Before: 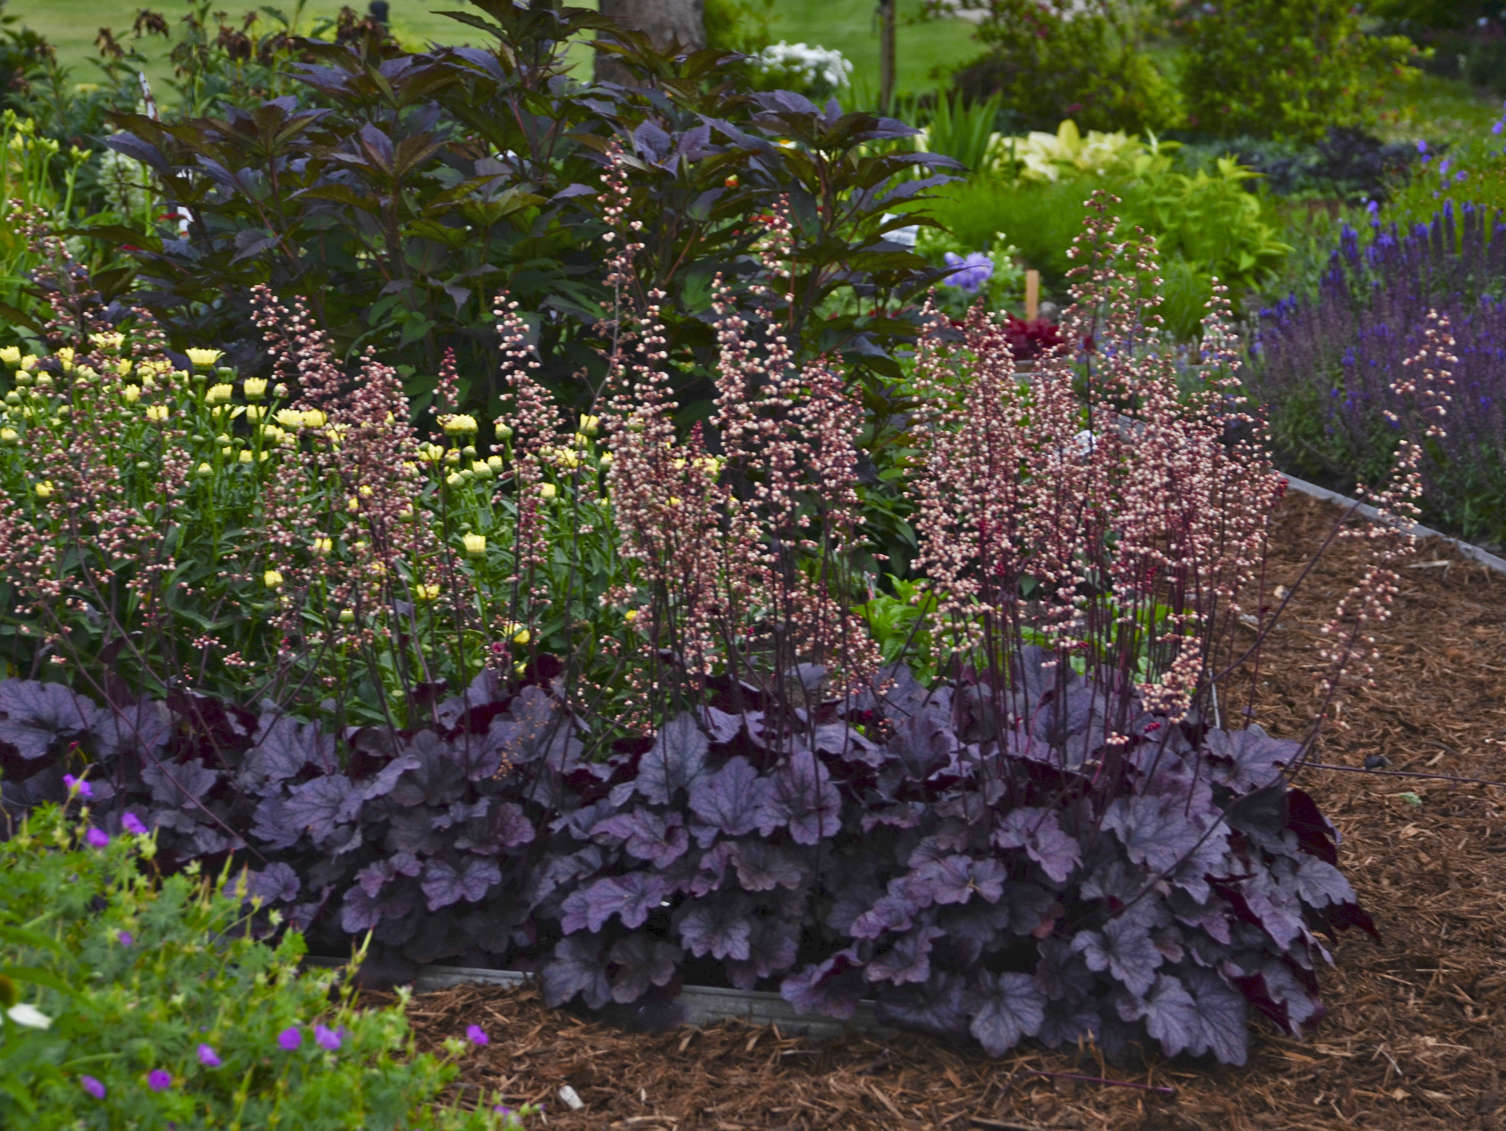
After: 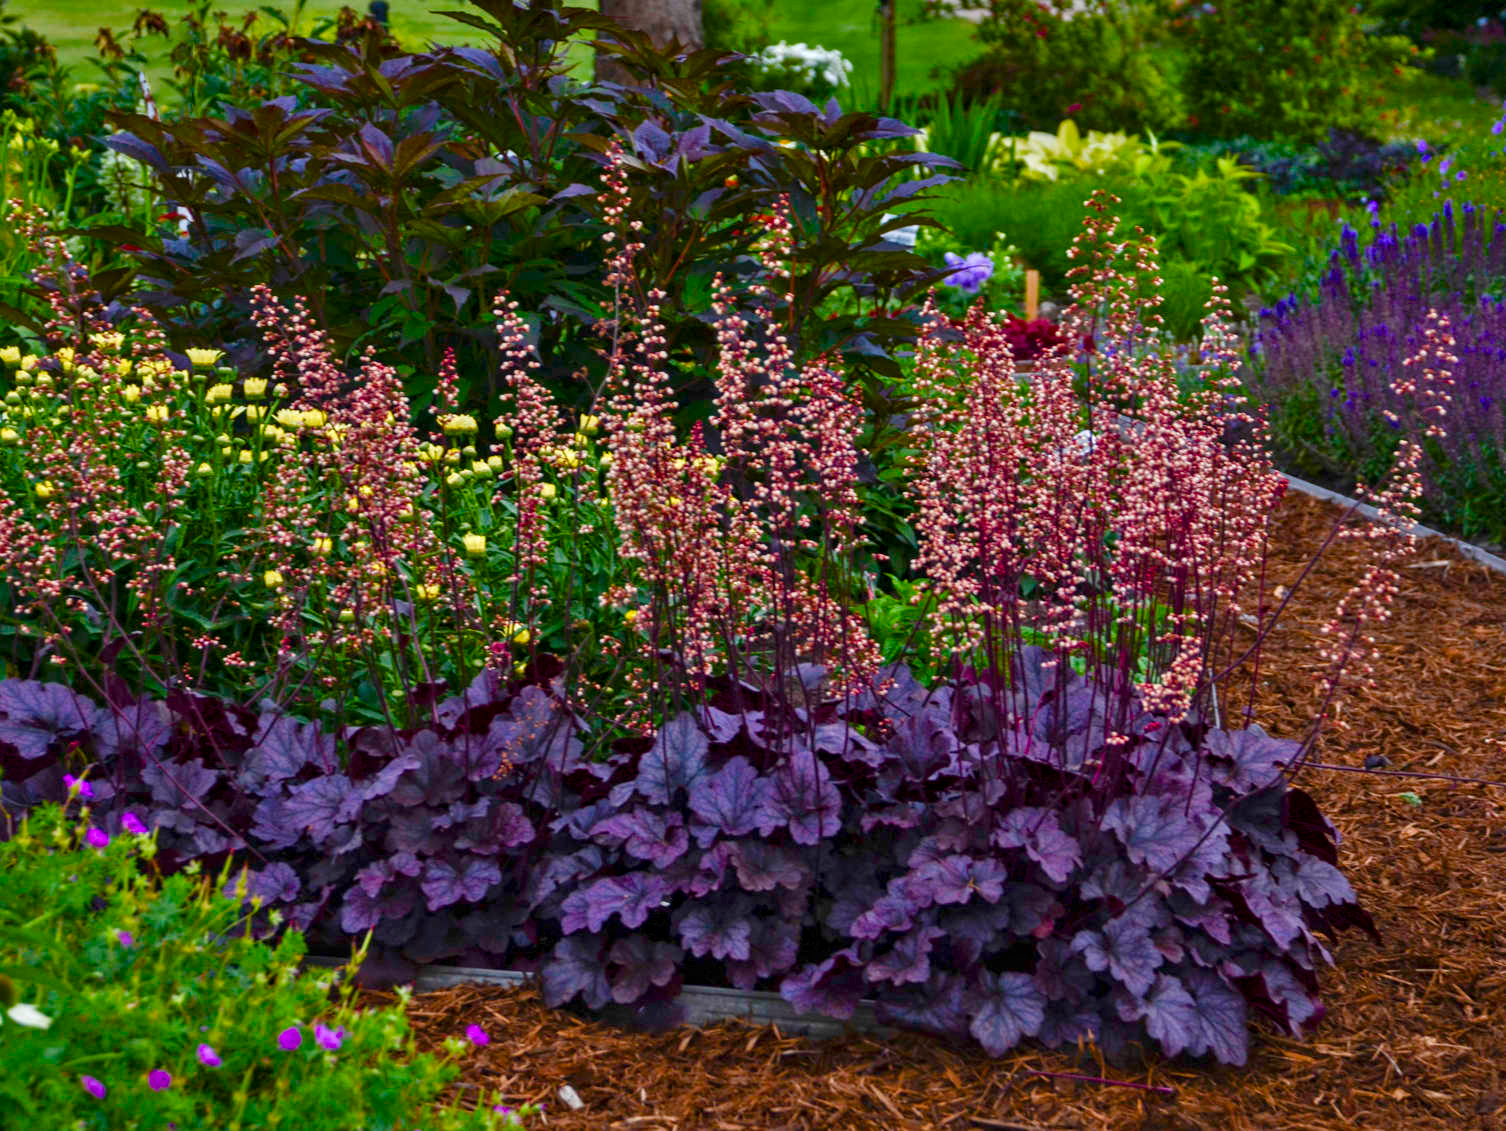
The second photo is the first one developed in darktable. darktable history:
local contrast: on, module defaults
color balance rgb: perceptual saturation grading › global saturation 44.595%, perceptual saturation grading › highlights -50.018%, perceptual saturation grading › shadows 30.359%, global vibrance 34.545%
